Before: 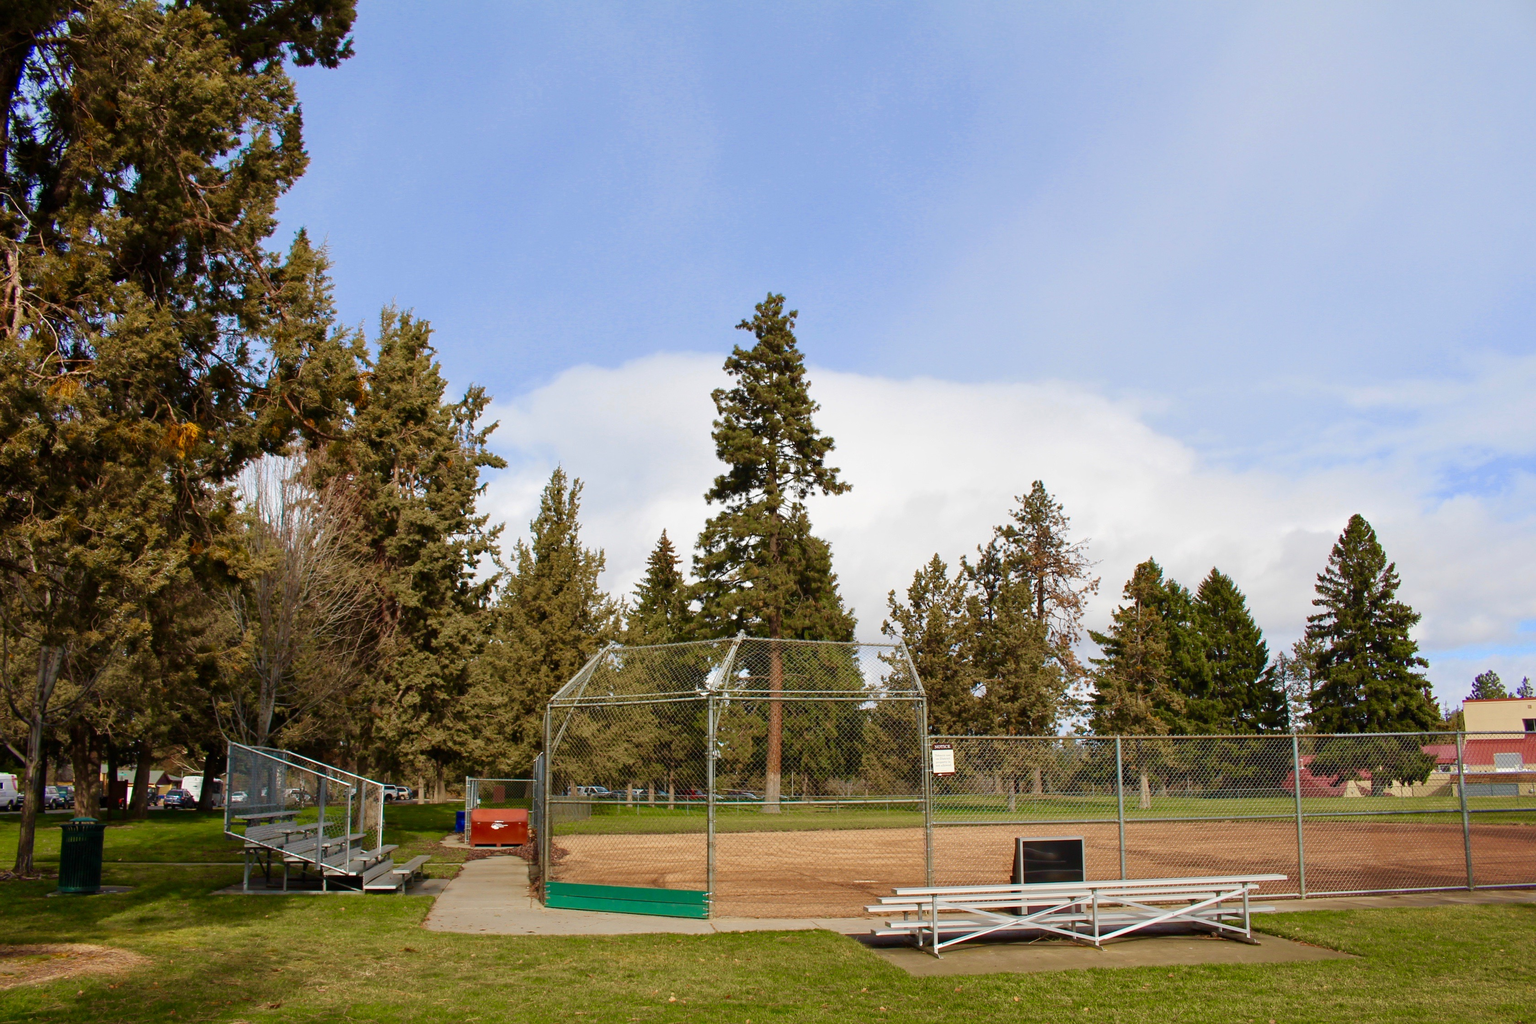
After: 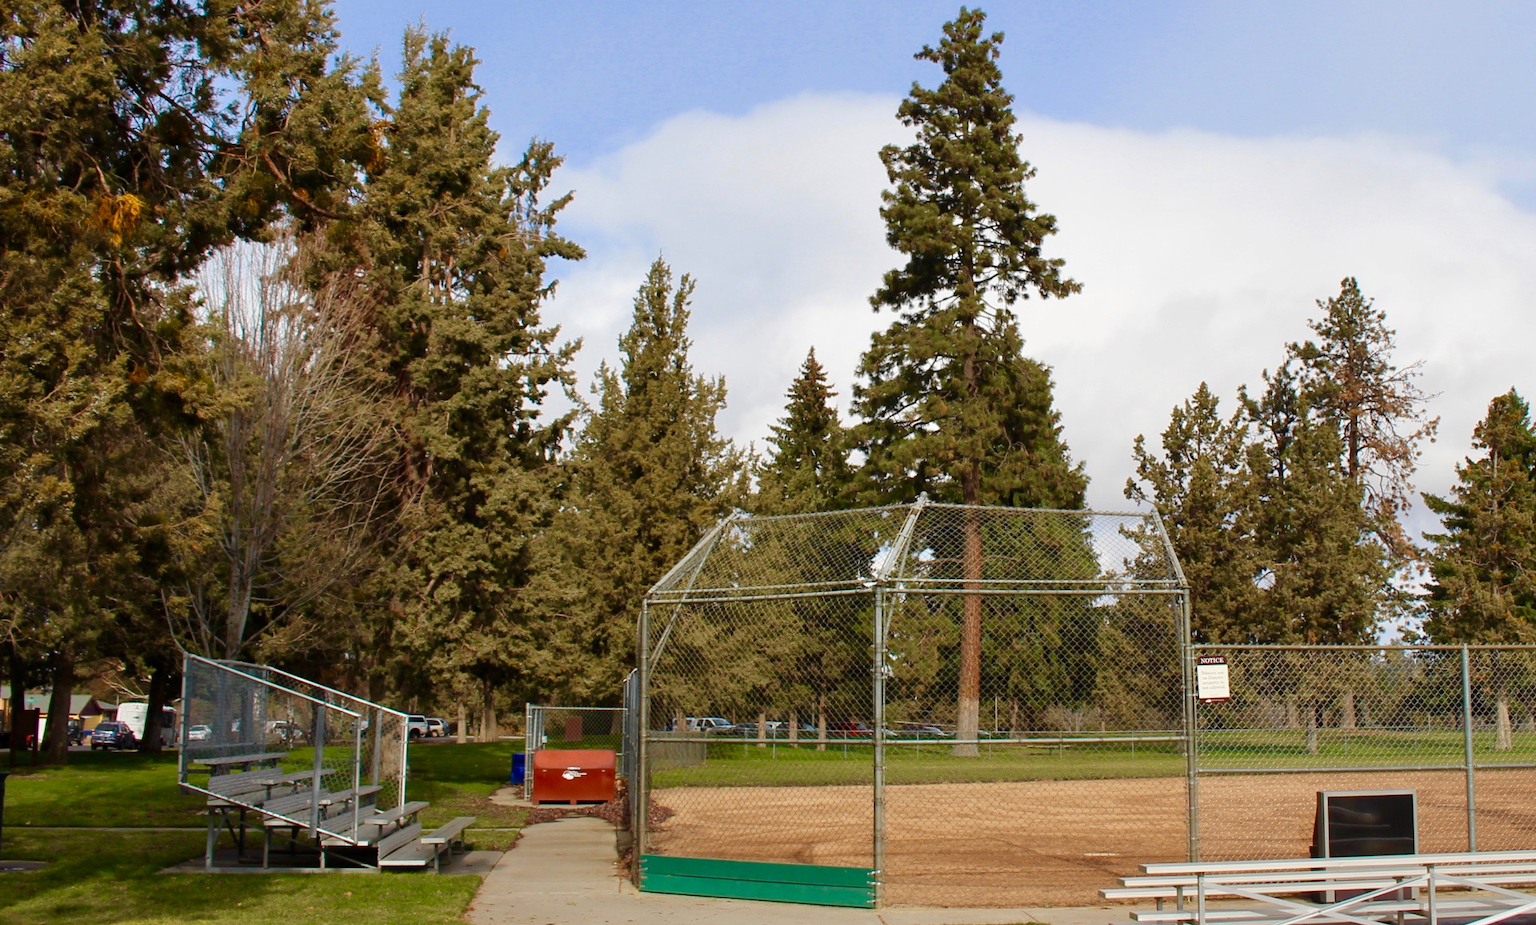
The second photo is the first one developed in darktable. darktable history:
crop: left 6.565%, top 28.169%, right 23.96%, bottom 8.974%
